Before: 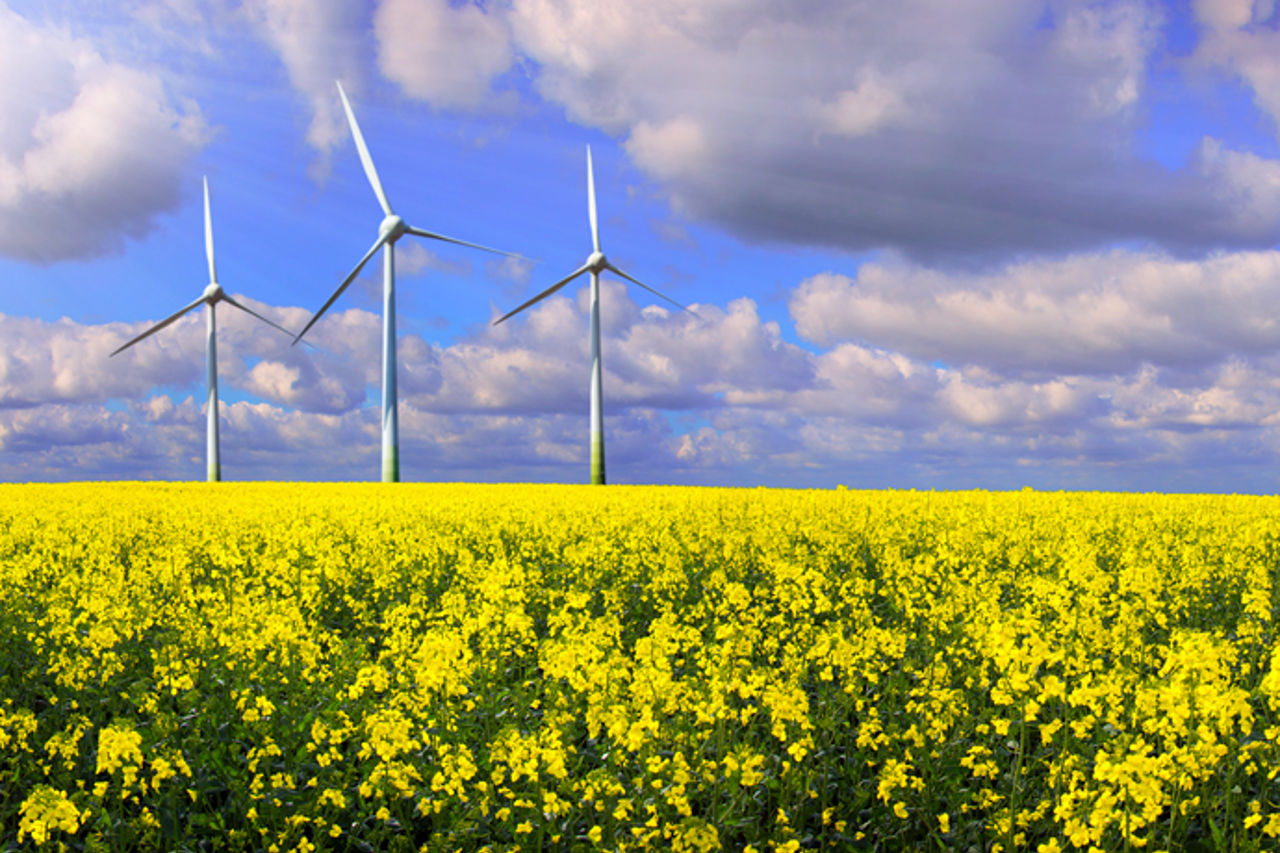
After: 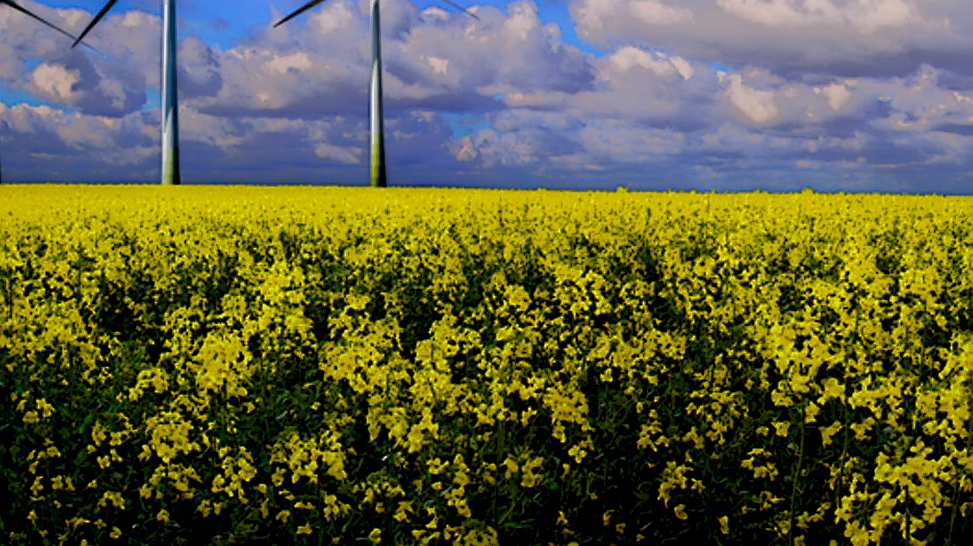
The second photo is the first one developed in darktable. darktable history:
sharpen: on, module defaults
local contrast: highlights 4%, shadows 214%, detail 164%, midtone range 0.005
crop and rotate: left 17.198%, top 34.94%, right 6.742%, bottom 0.981%
